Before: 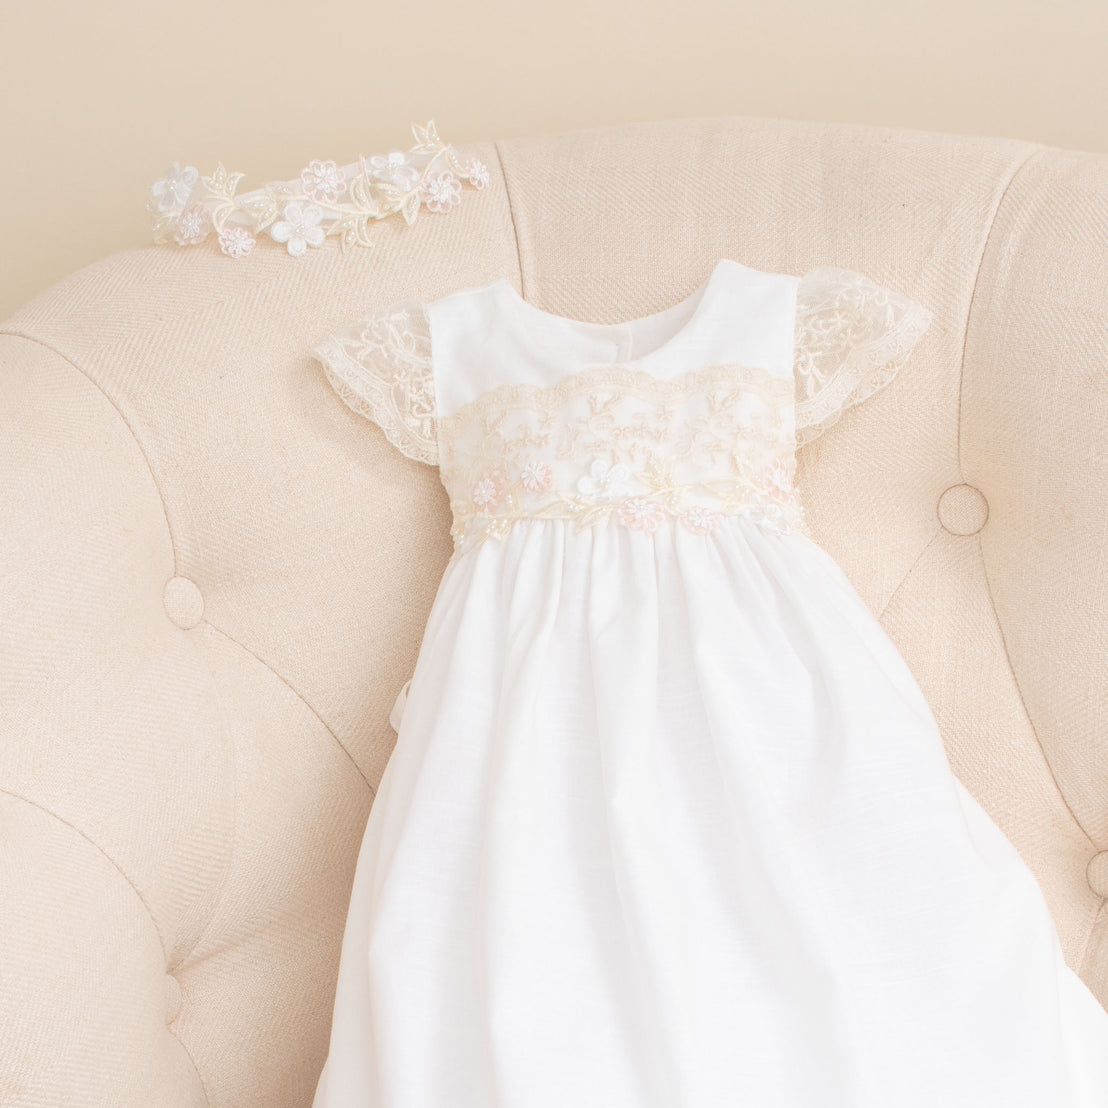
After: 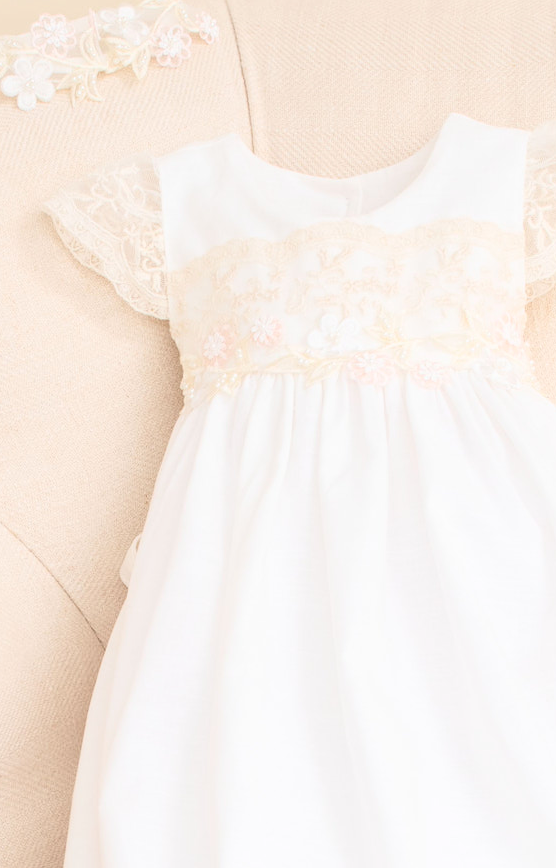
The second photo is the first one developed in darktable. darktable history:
crop and rotate: angle 0.023°, left 24.41%, top 13.164%, right 25.365%, bottom 8.437%
contrast brightness saturation: contrast 0.273
tone equalizer: on, module defaults
